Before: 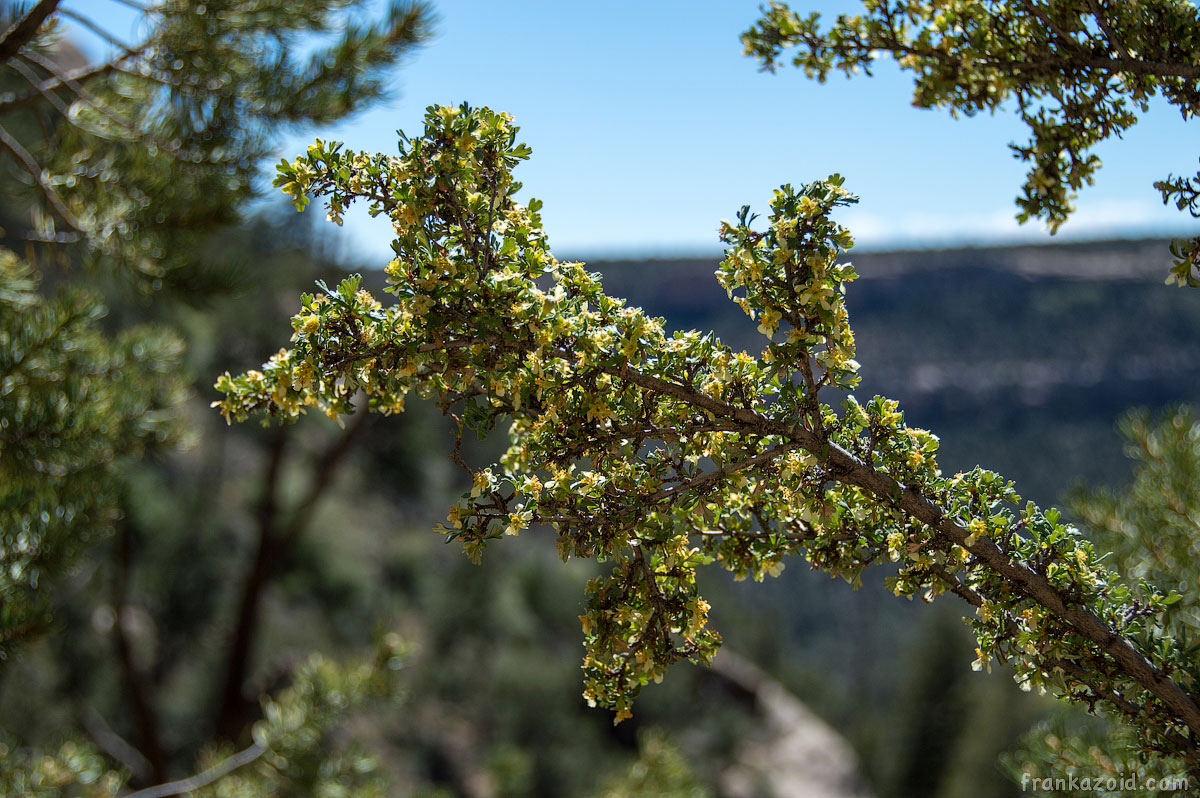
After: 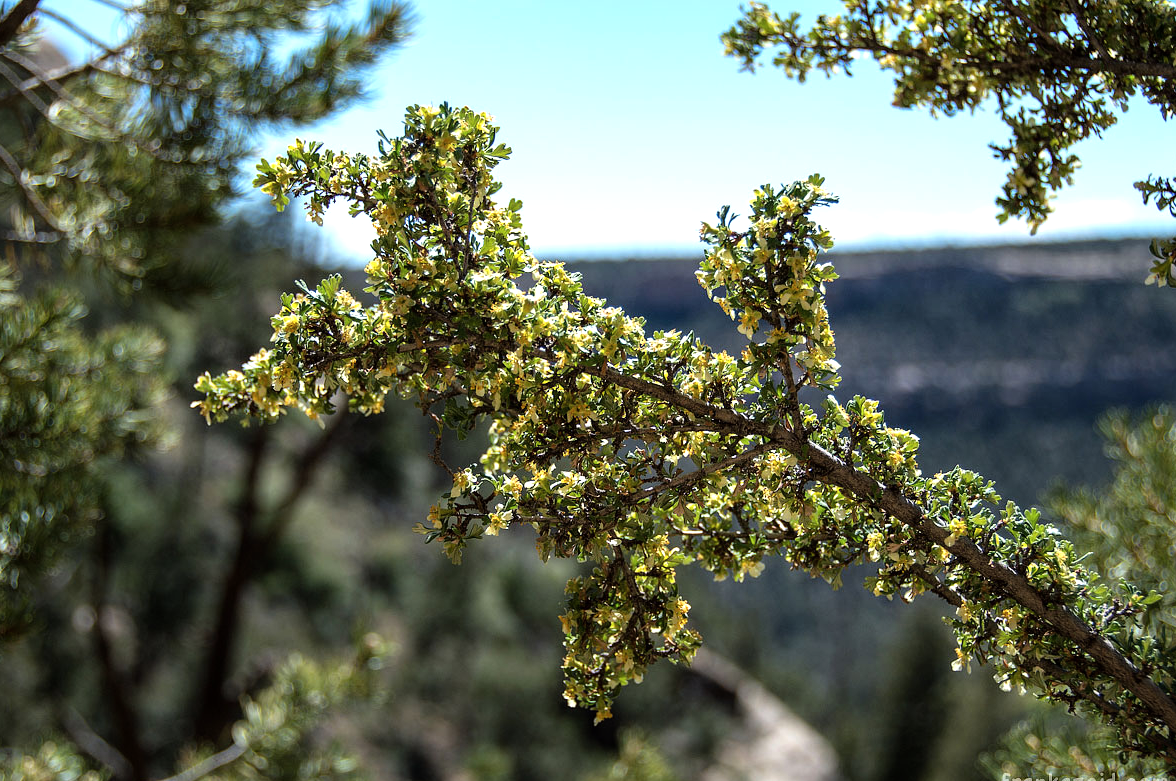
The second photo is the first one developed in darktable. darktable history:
tone equalizer: -8 EV -0.732 EV, -7 EV -0.708 EV, -6 EV -0.609 EV, -5 EV -0.395 EV, -3 EV 0.381 EV, -2 EV 0.6 EV, -1 EV 0.674 EV, +0 EV 0.776 EV
contrast brightness saturation: saturation -0.052
crop: left 1.677%, right 0.274%, bottom 2.025%
